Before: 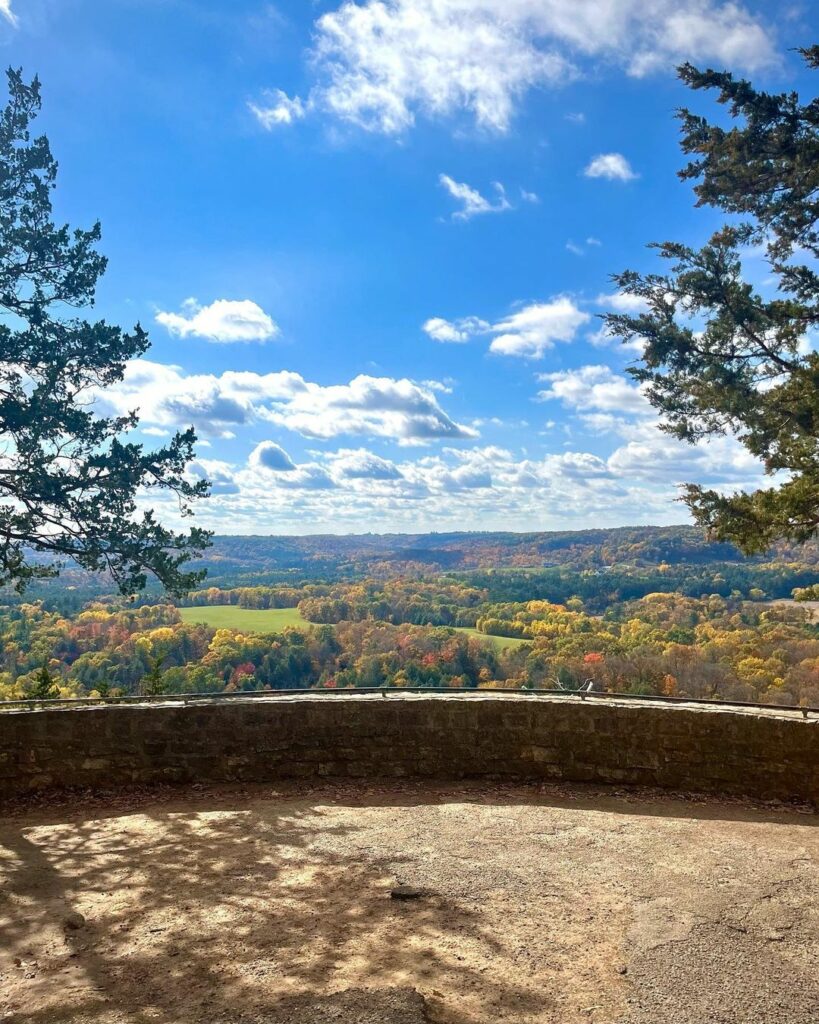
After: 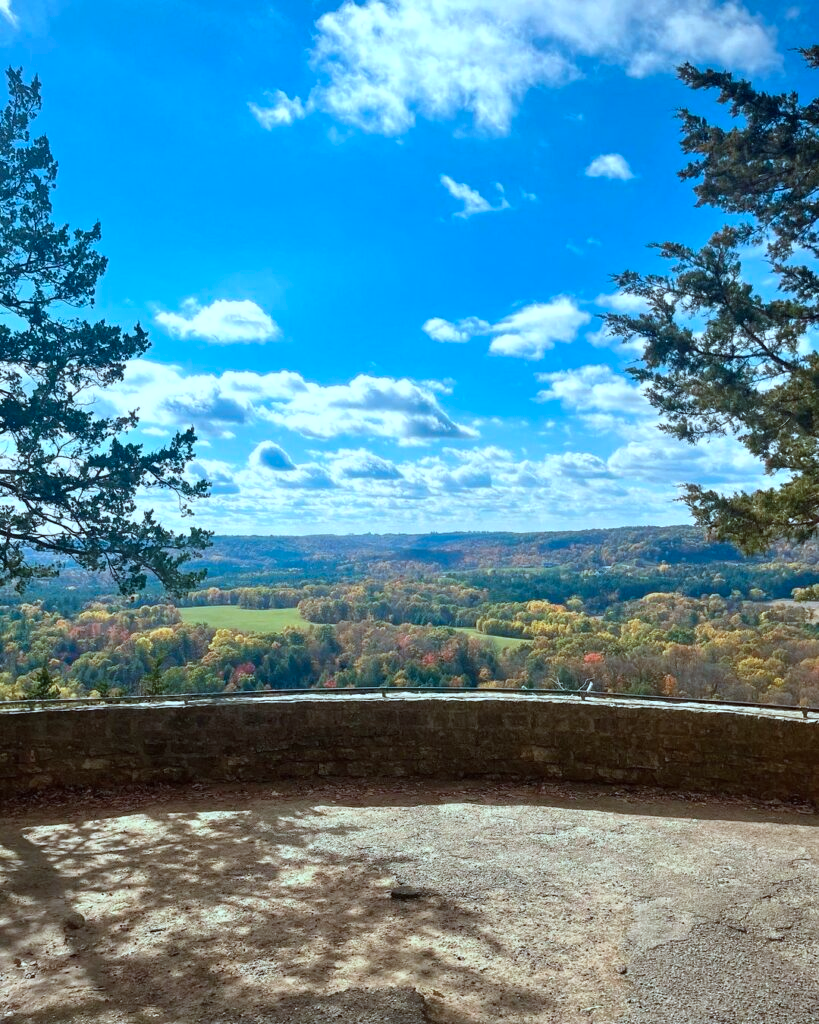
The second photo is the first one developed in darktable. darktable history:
color correction: highlights a* -10.54, highlights b* -18.96
